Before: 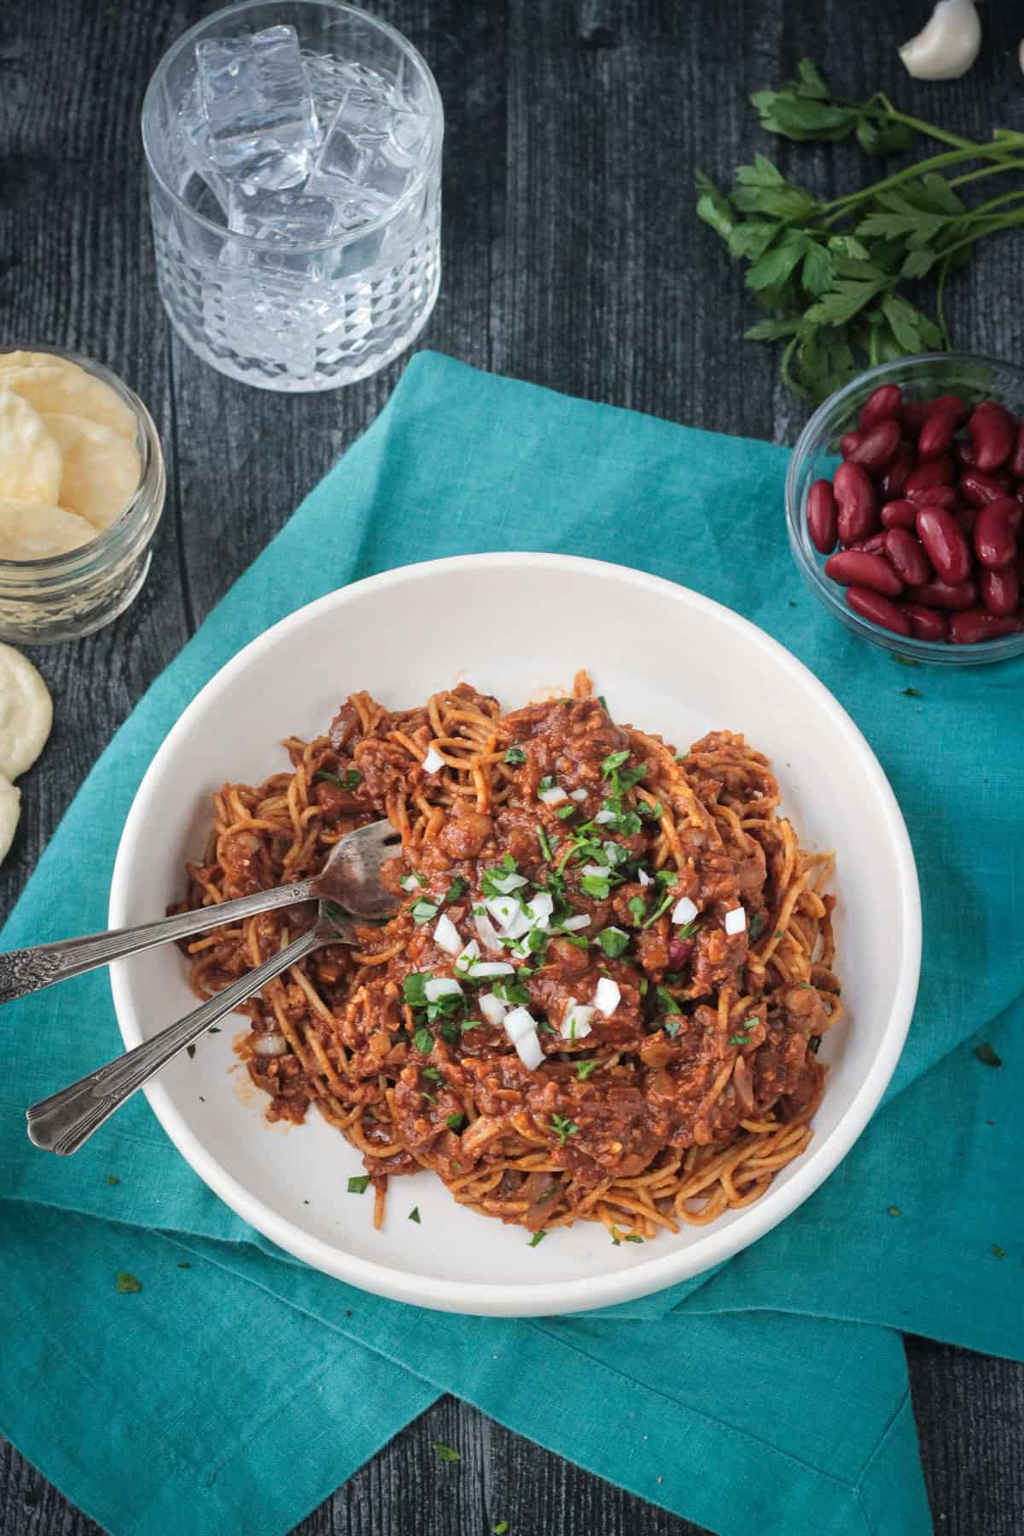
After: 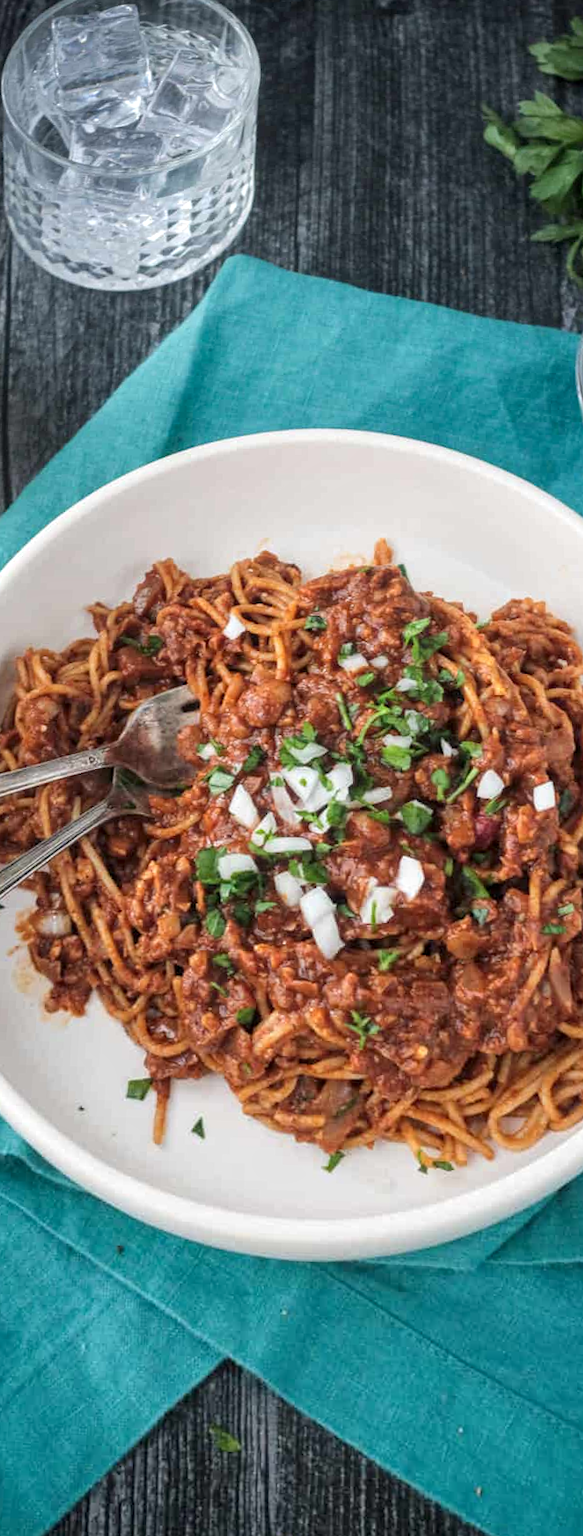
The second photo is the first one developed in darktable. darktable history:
crop and rotate: left 12.673%, right 20.66%
local contrast: on, module defaults
rotate and perspective: rotation 0.72°, lens shift (vertical) -0.352, lens shift (horizontal) -0.051, crop left 0.152, crop right 0.859, crop top 0.019, crop bottom 0.964
